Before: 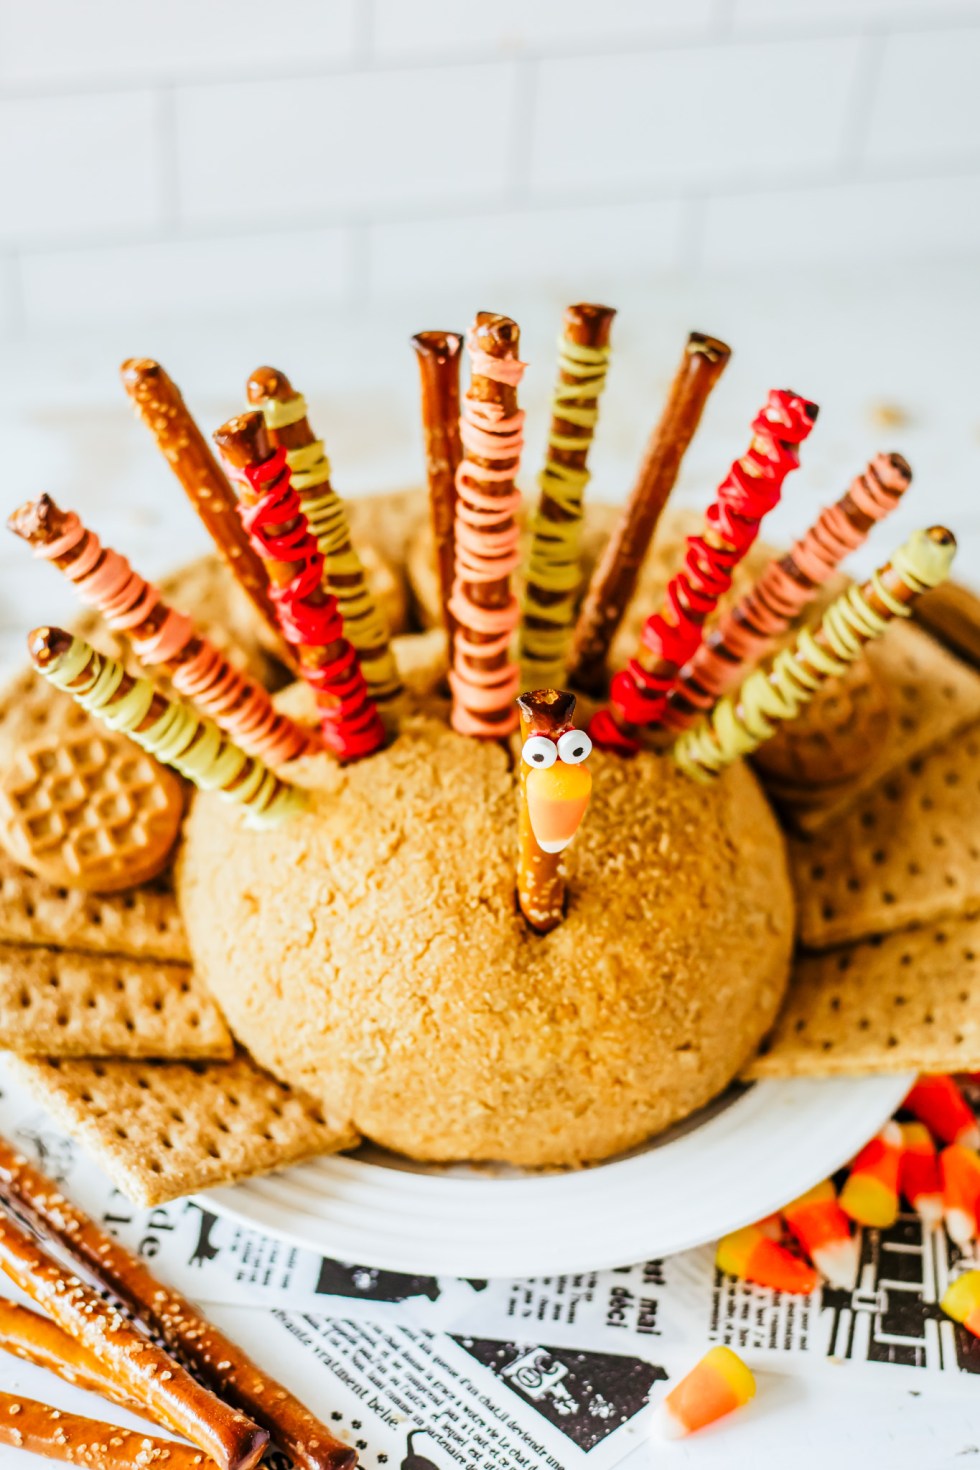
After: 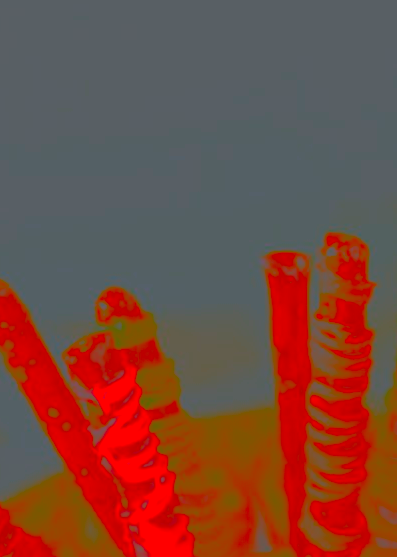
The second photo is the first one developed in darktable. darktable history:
contrast brightness saturation: contrast -0.99, brightness -0.17, saturation 0.75
local contrast: mode bilateral grid, contrast 20, coarseness 50, detail 120%, midtone range 0.2
crop: left 15.452%, top 5.459%, right 43.956%, bottom 56.62%
